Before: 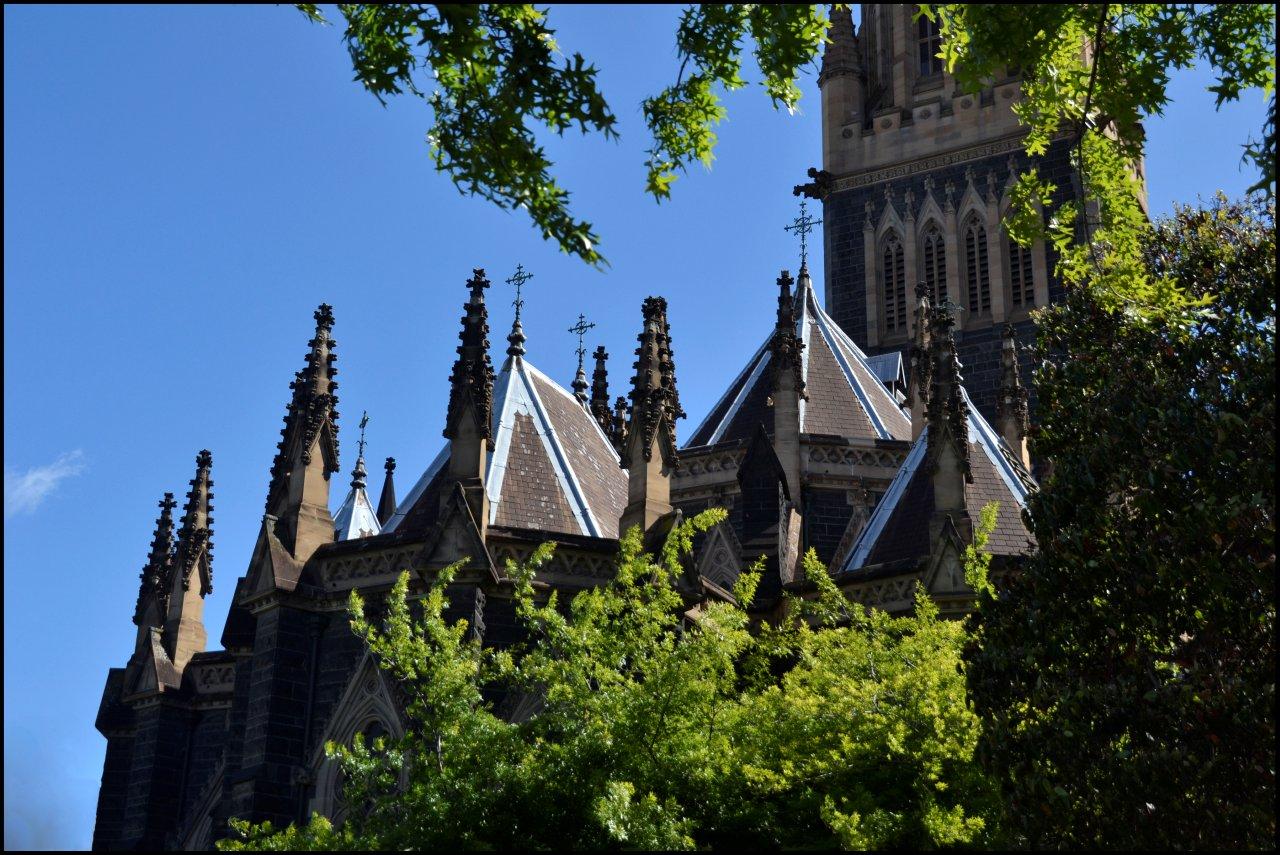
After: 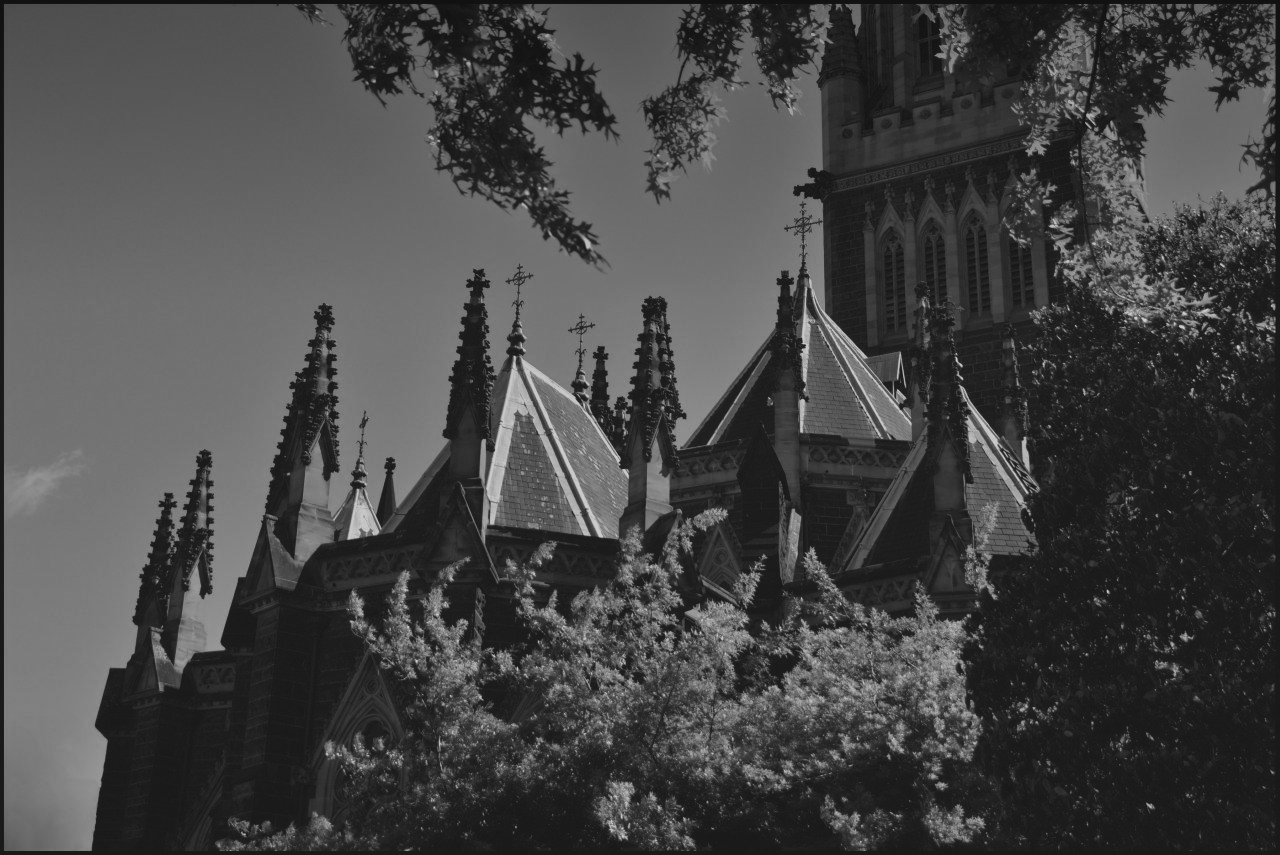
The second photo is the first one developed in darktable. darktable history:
graduated density: density 2.02 EV, hardness 44%, rotation 0.374°, offset 8.21, hue 208.8°, saturation 97%
exposure: black level correction -0.015, exposure -0.5 EV, compensate highlight preservation false
white balance: emerald 1
monochrome: a -74.22, b 78.2
